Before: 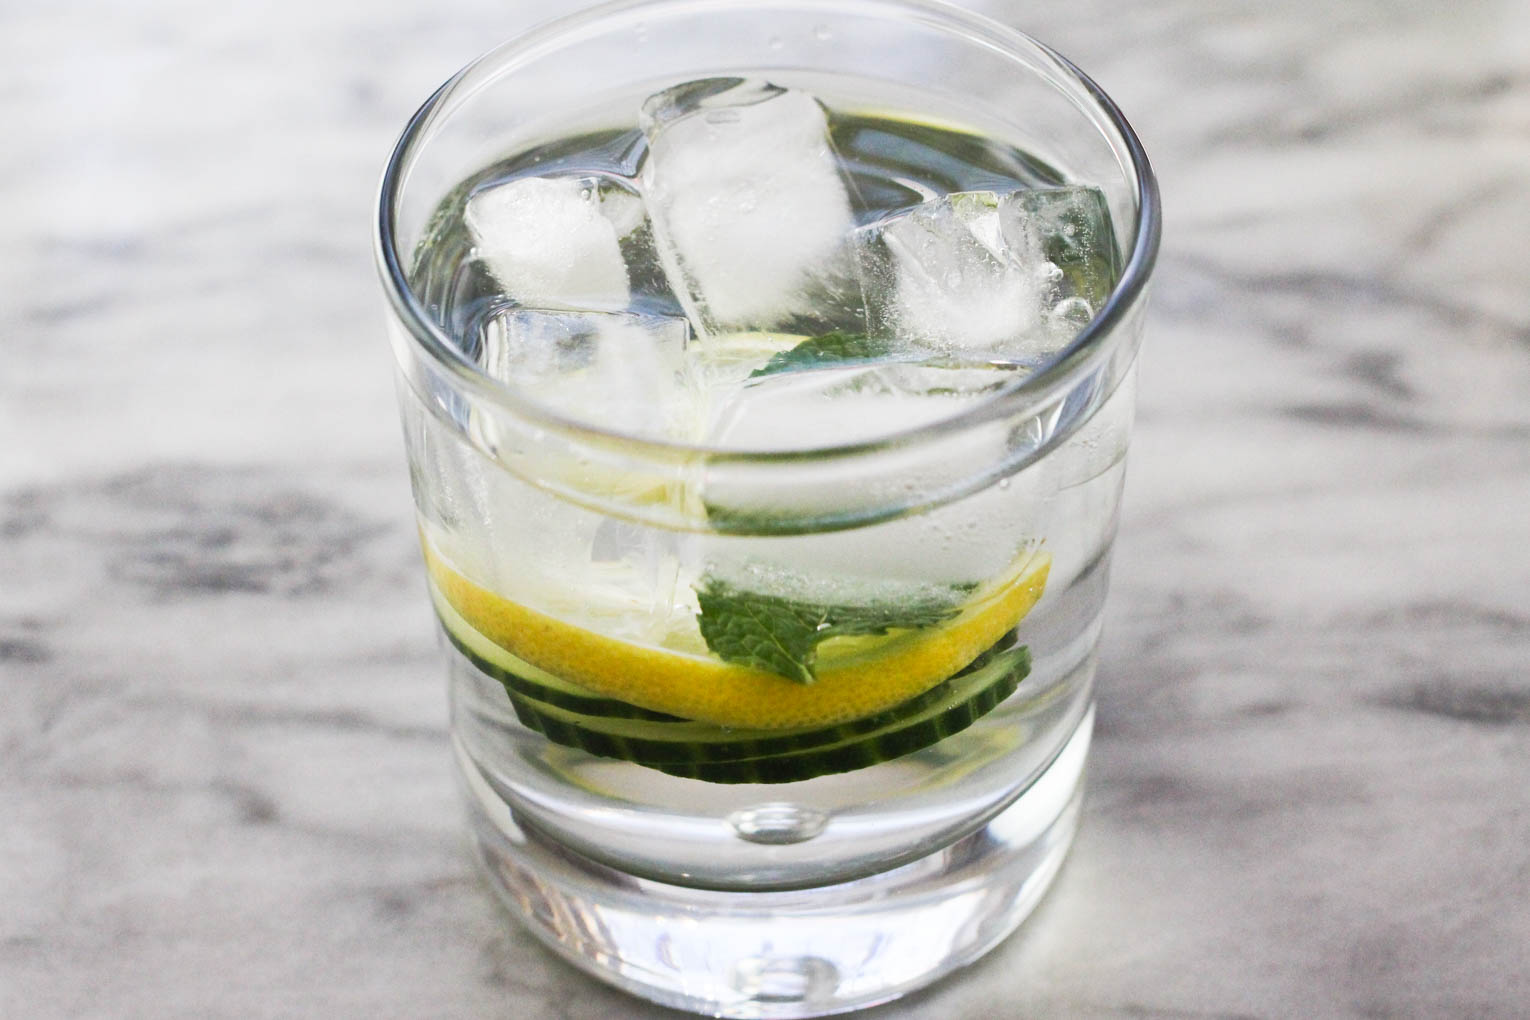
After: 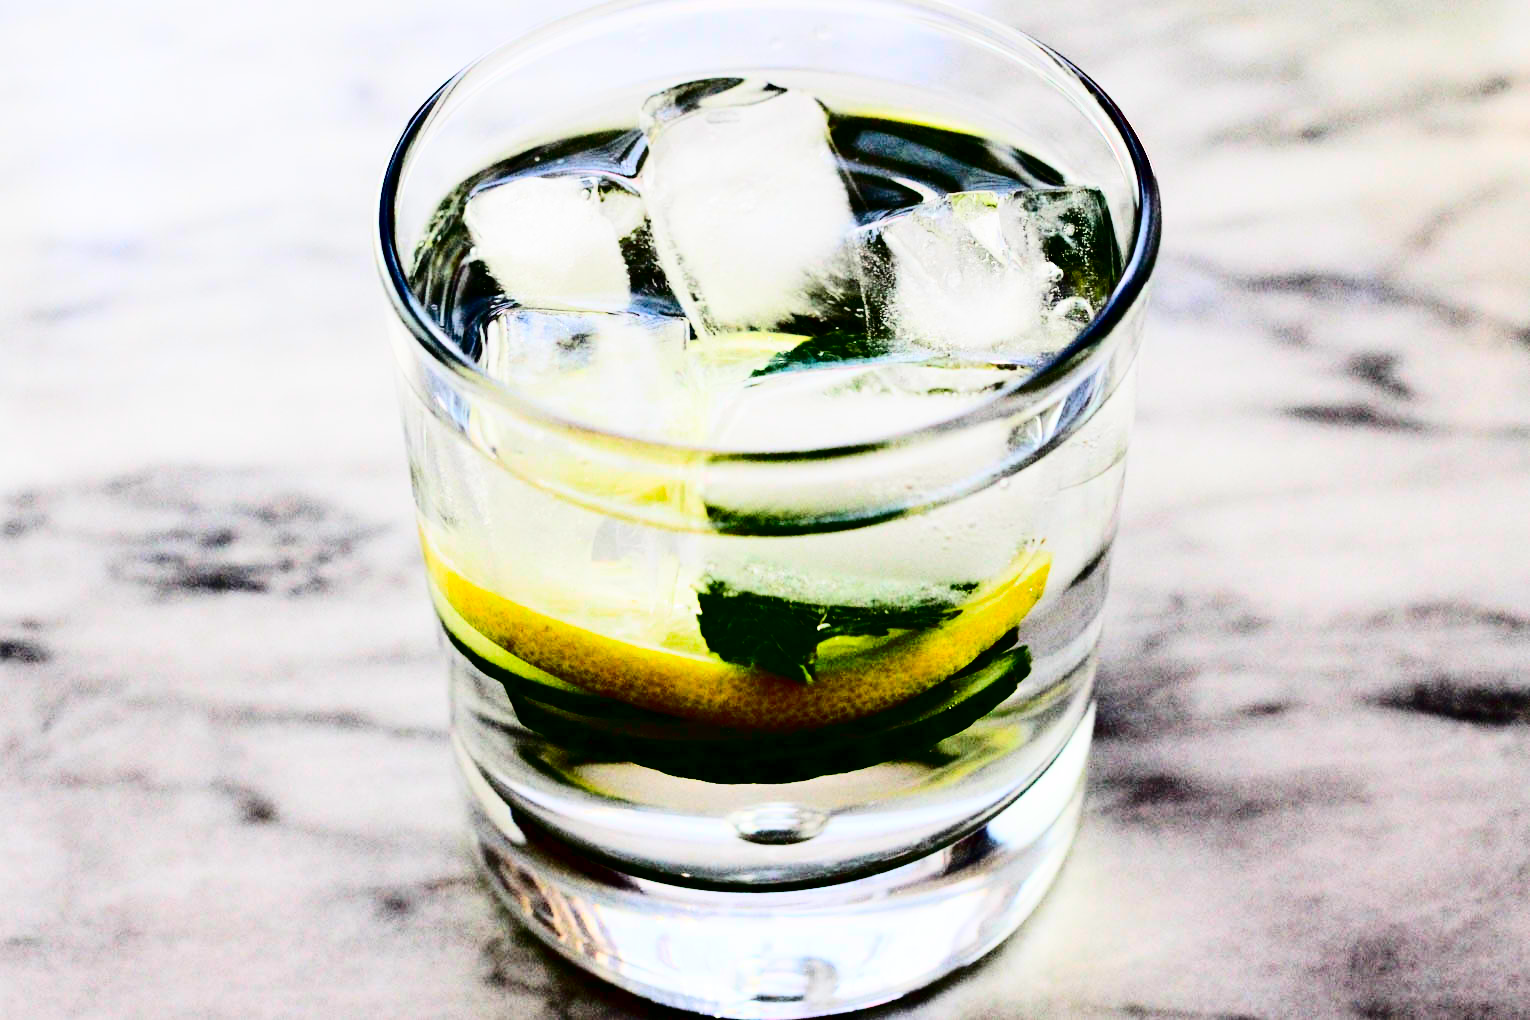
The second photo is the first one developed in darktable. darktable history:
exposure: compensate highlight preservation false
contrast brightness saturation: contrast 0.77, brightness -1, saturation 1
